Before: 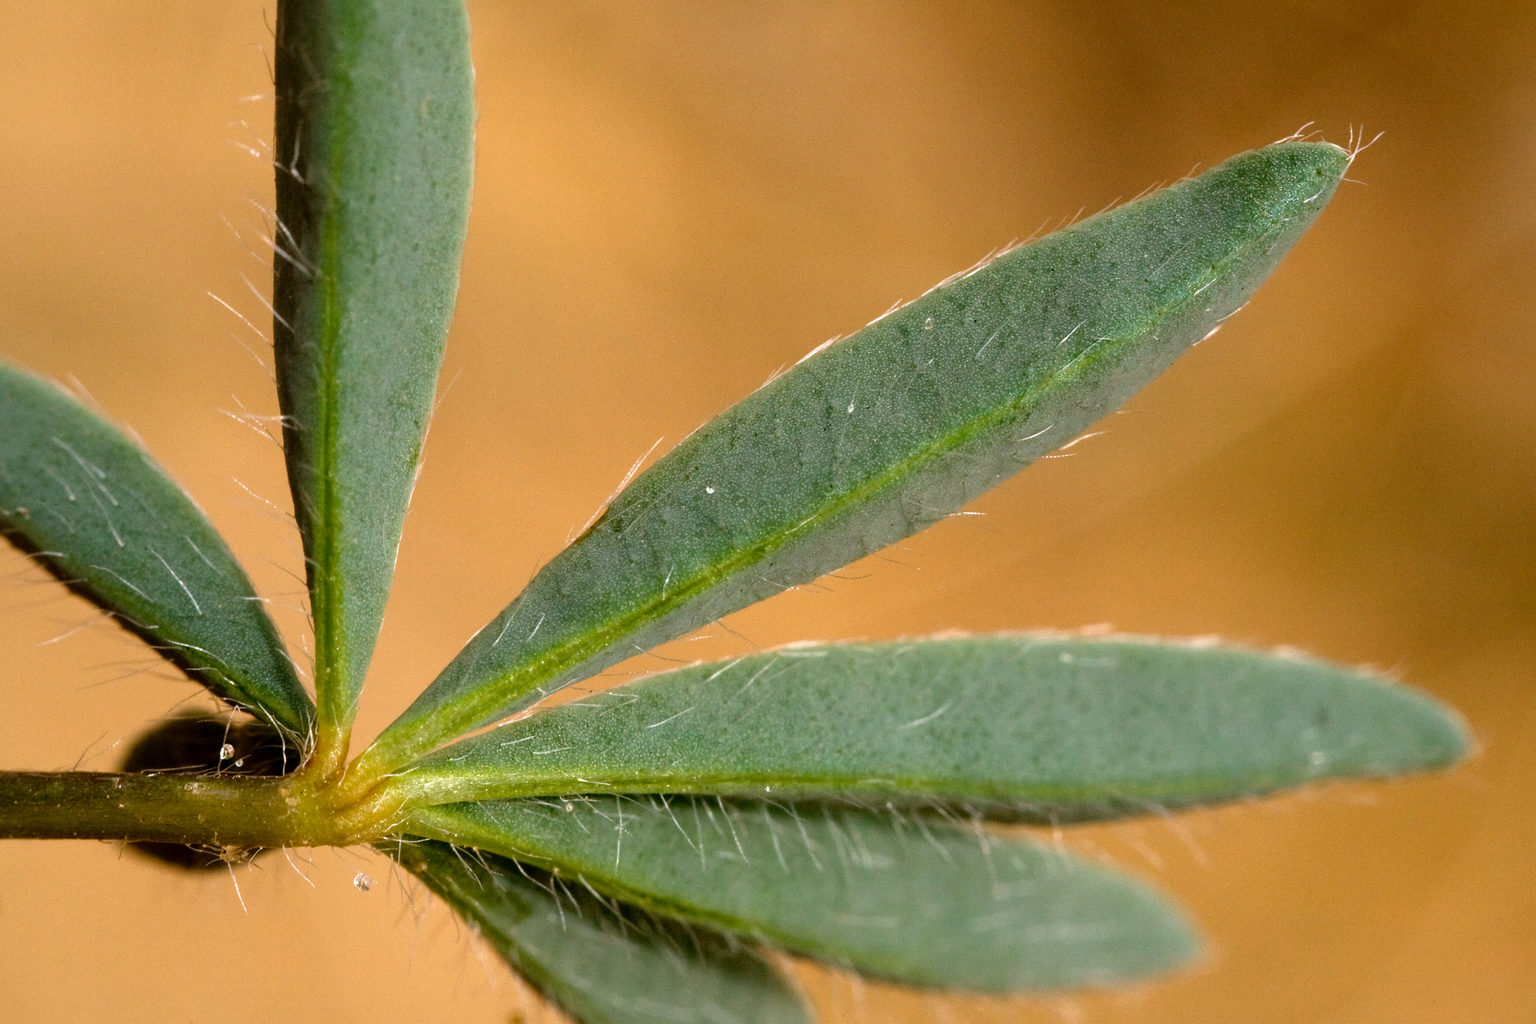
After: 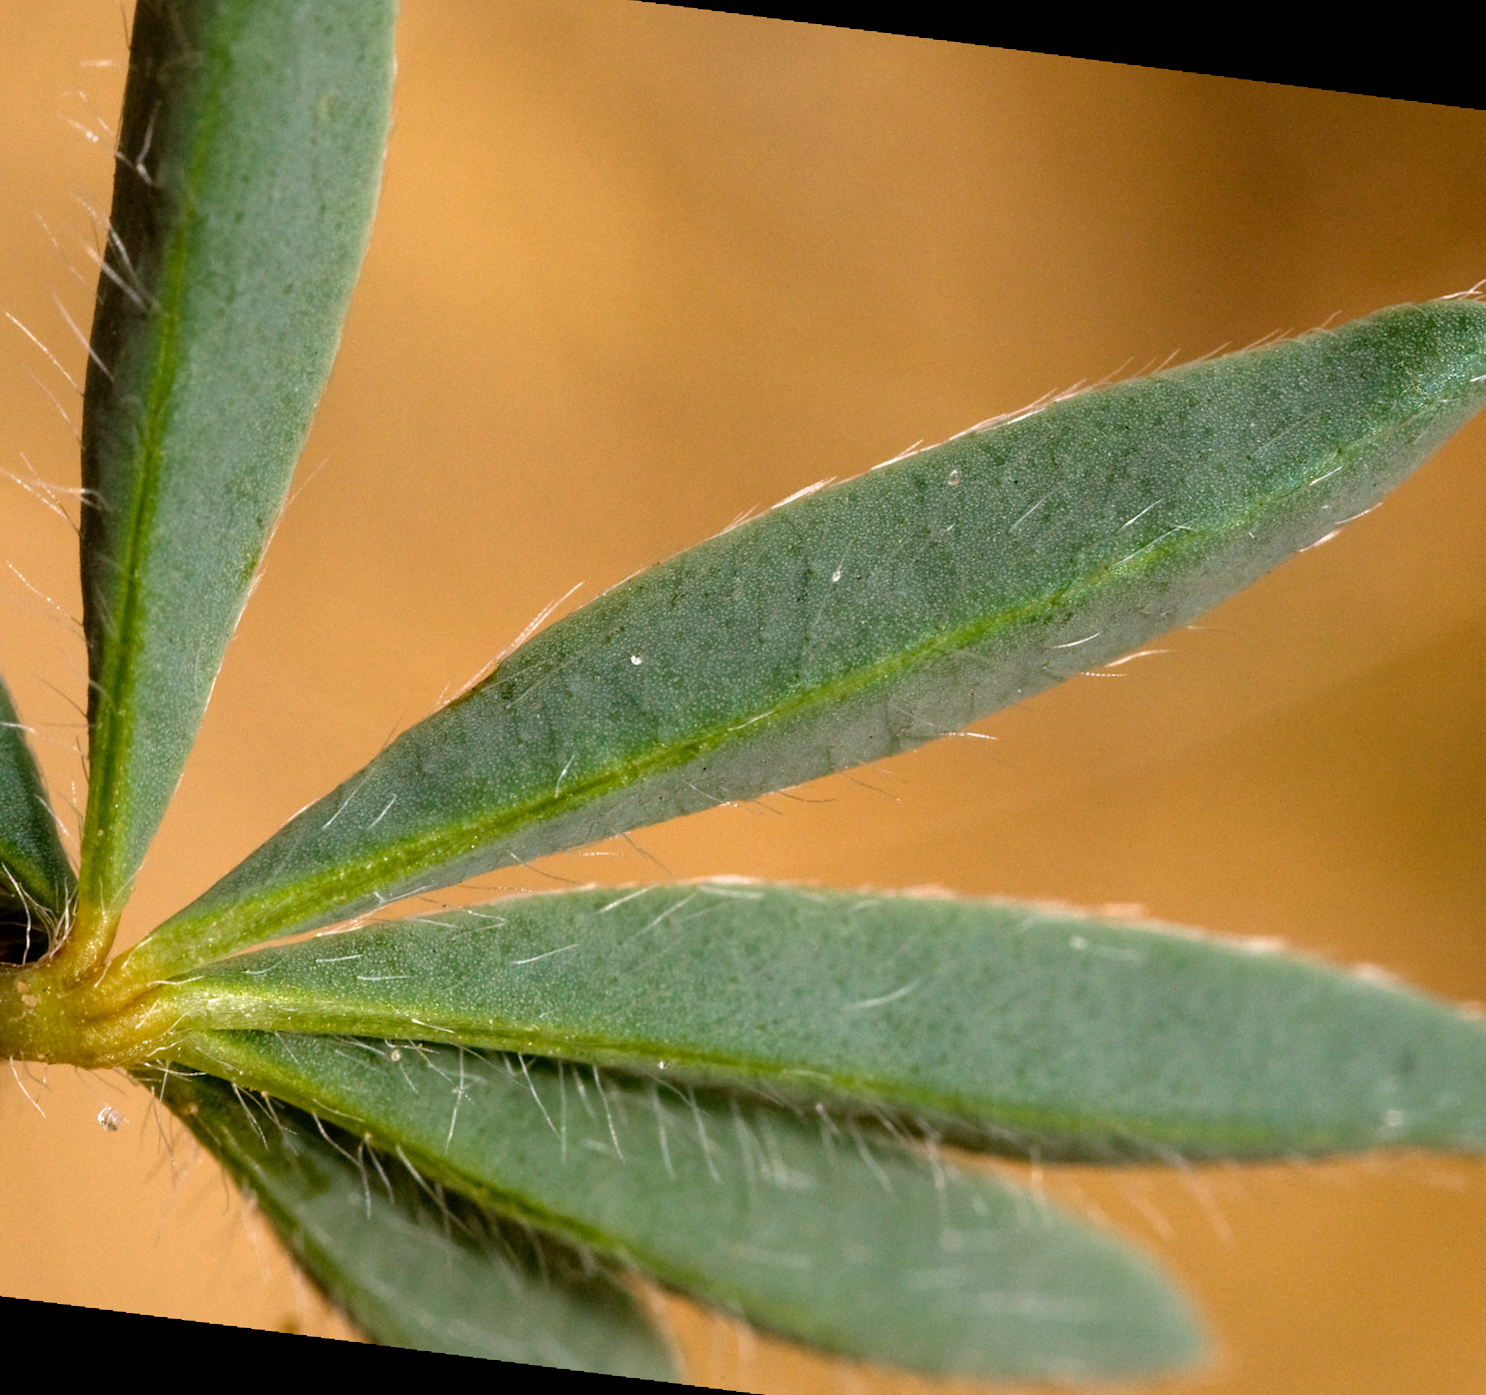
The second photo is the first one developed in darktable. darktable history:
crop and rotate: angle -3.27°, left 14.277%, top 0.028%, right 10.766%, bottom 0.028%
rotate and perspective: rotation 4.1°, automatic cropping off
